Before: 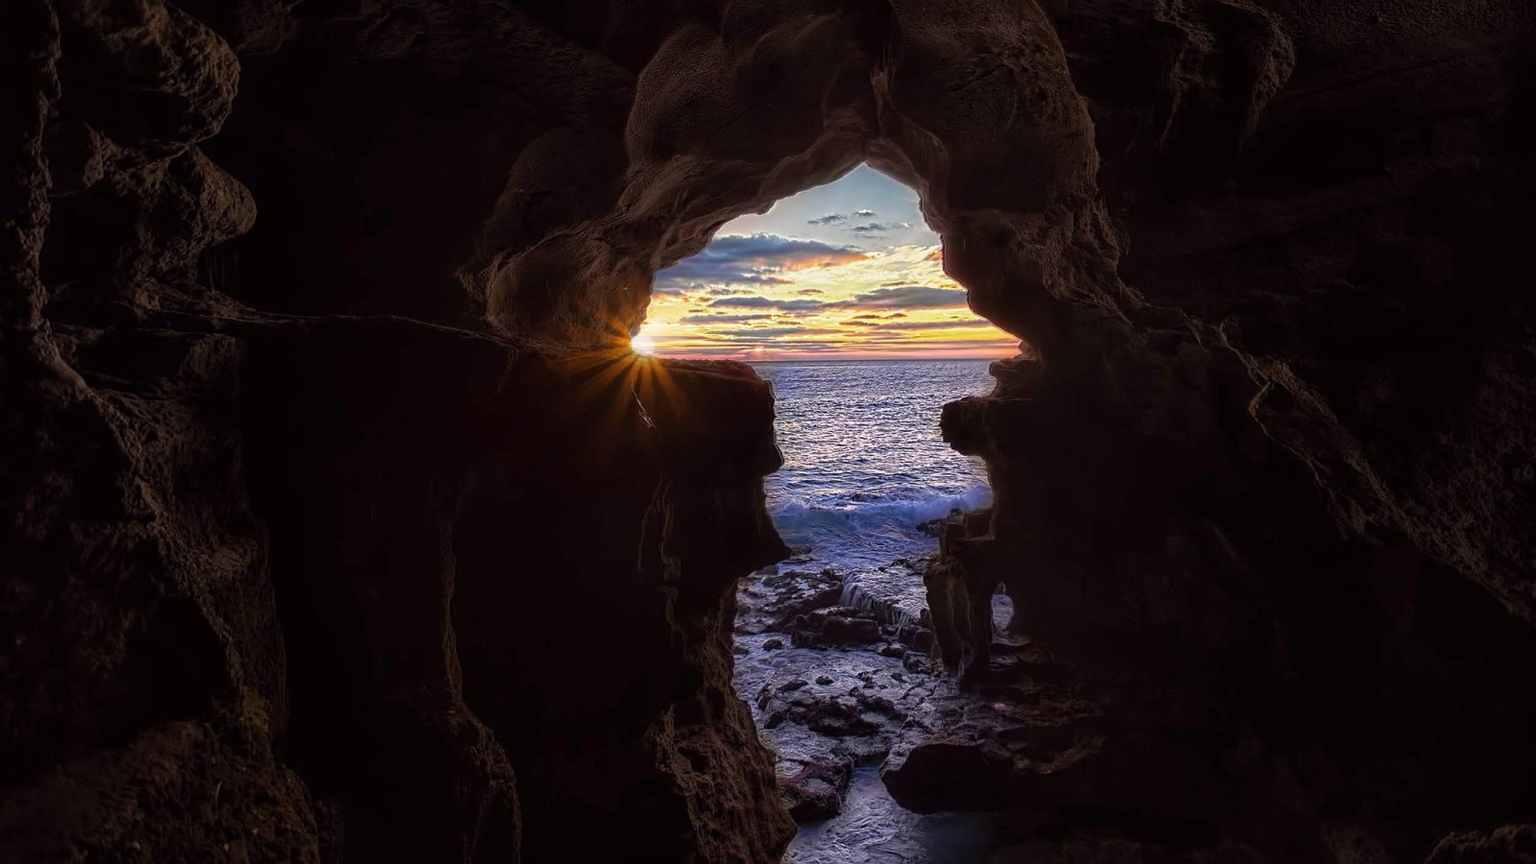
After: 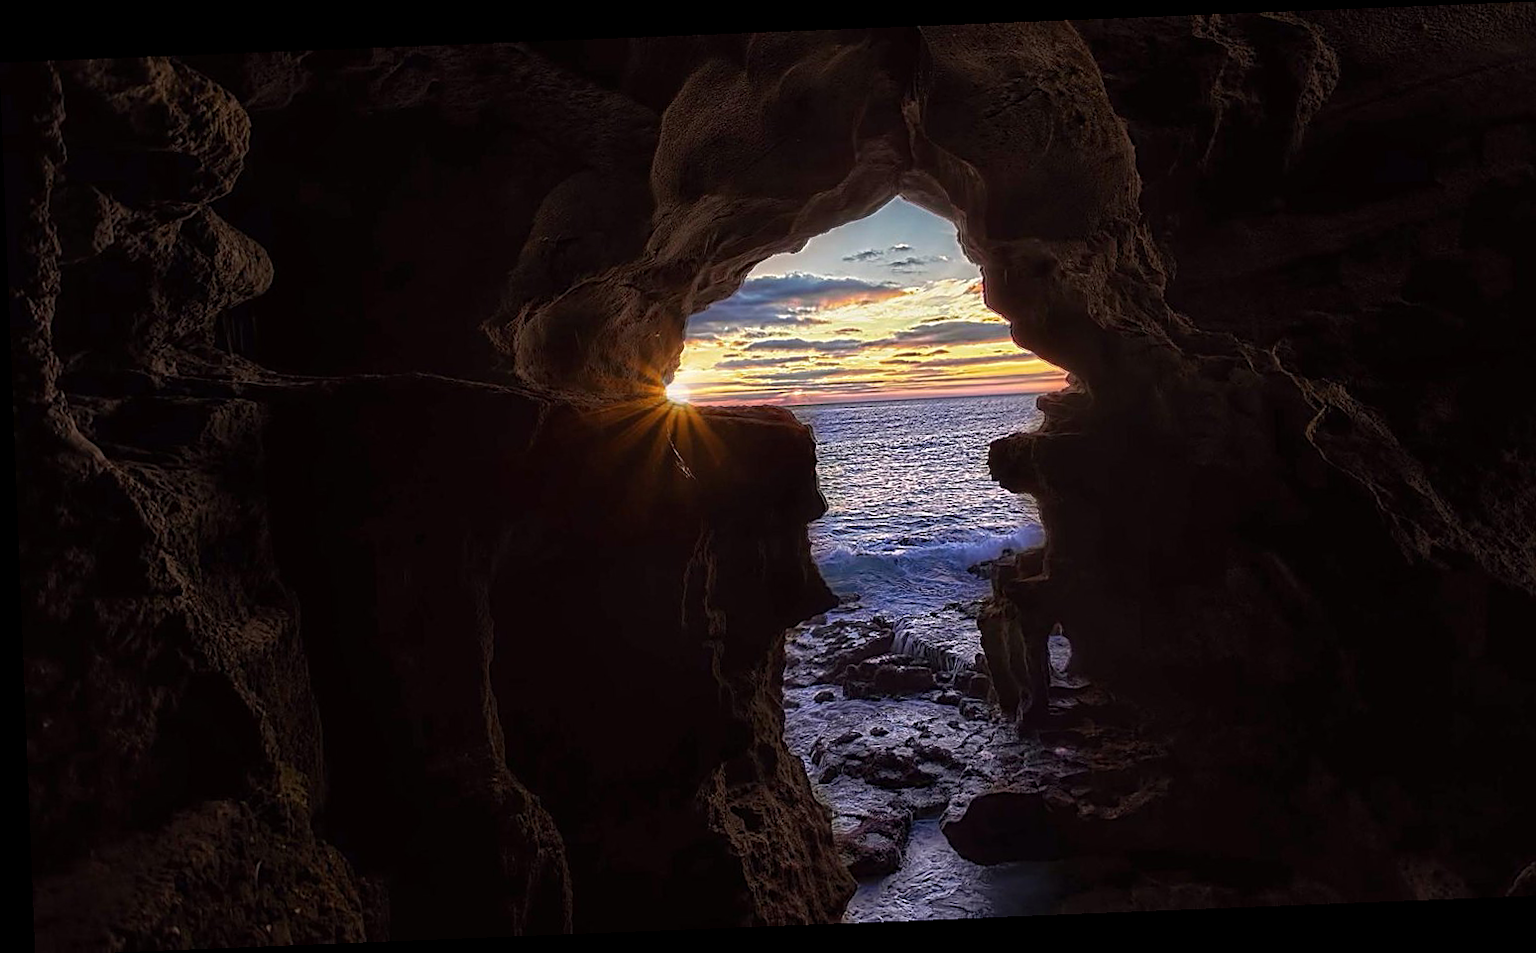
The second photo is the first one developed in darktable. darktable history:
crop and rotate: right 5.167%
sharpen: on, module defaults
rotate and perspective: rotation -2.29°, automatic cropping off
